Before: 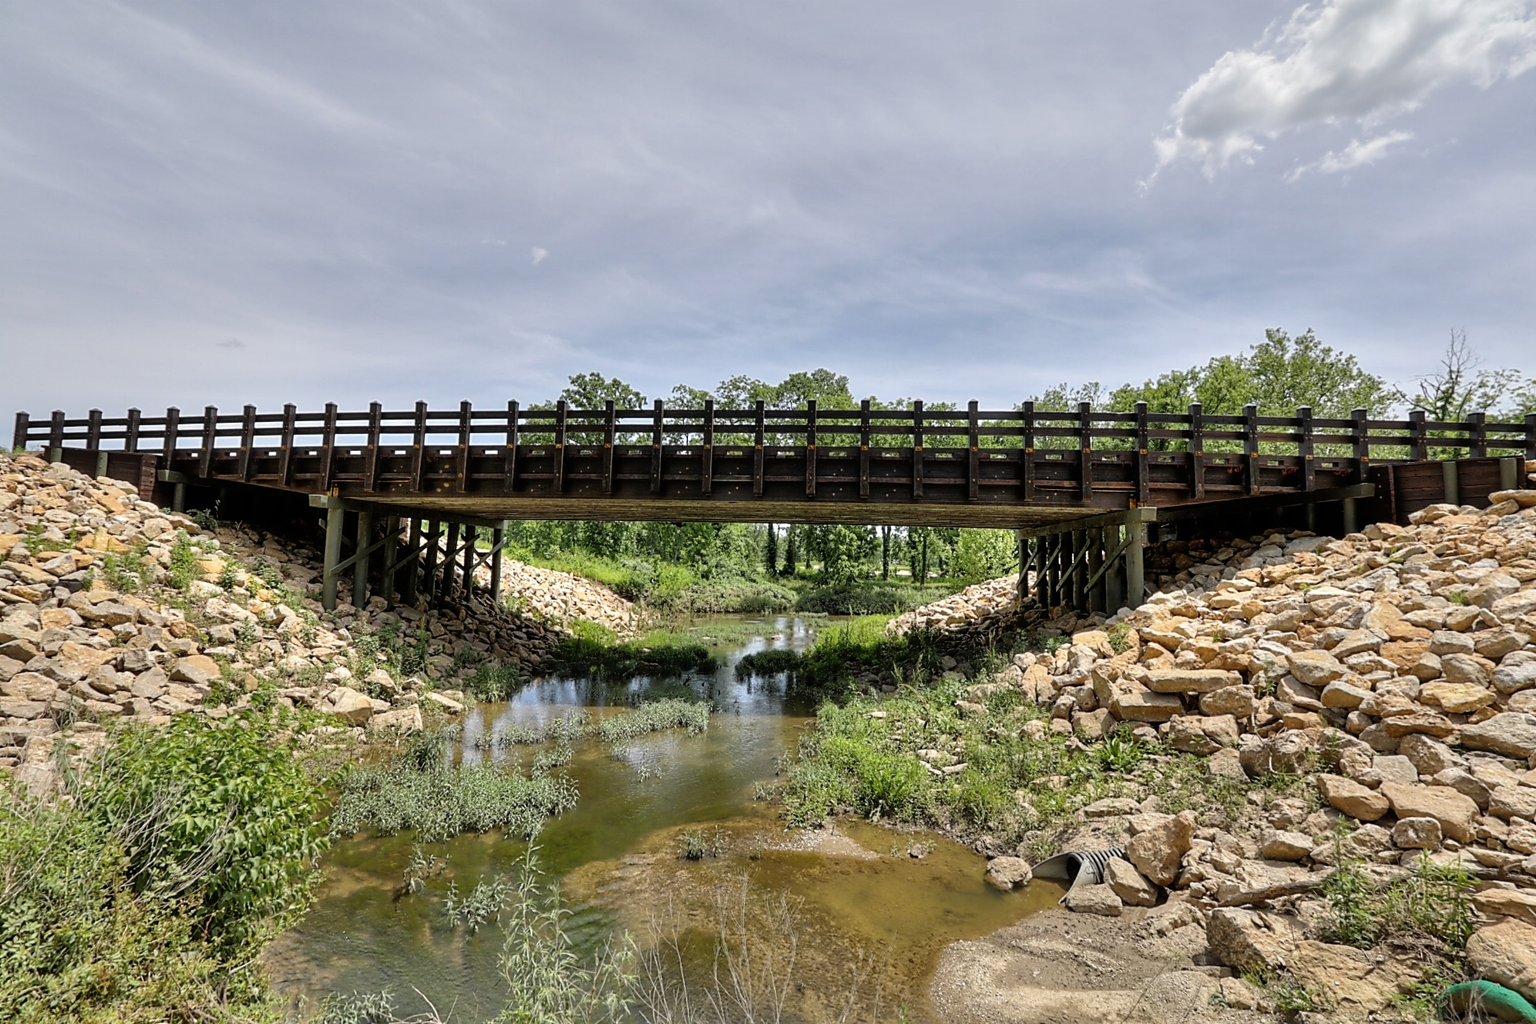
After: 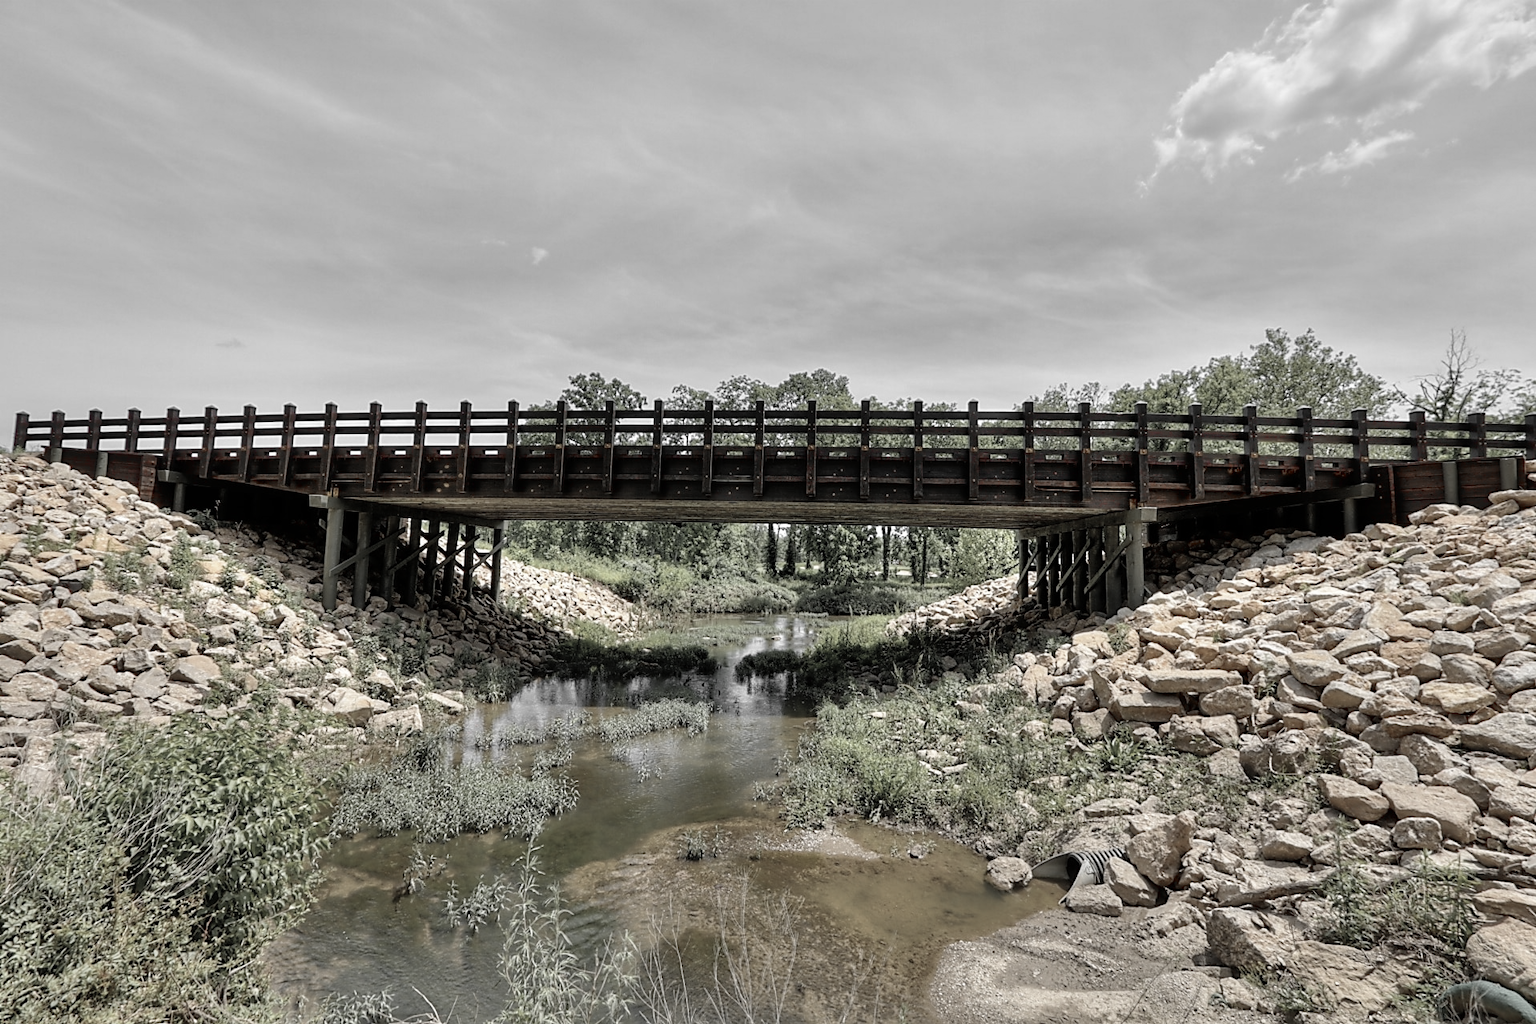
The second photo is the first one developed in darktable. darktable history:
color zones: curves: ch1 [(0, 0.831) (0.08, 0.771) (0.157, 0.268) (0.241, 0.207) (0.562, -0.005) (0.714, -0.013) (0.876, 0.01) (1, 0.831)]
